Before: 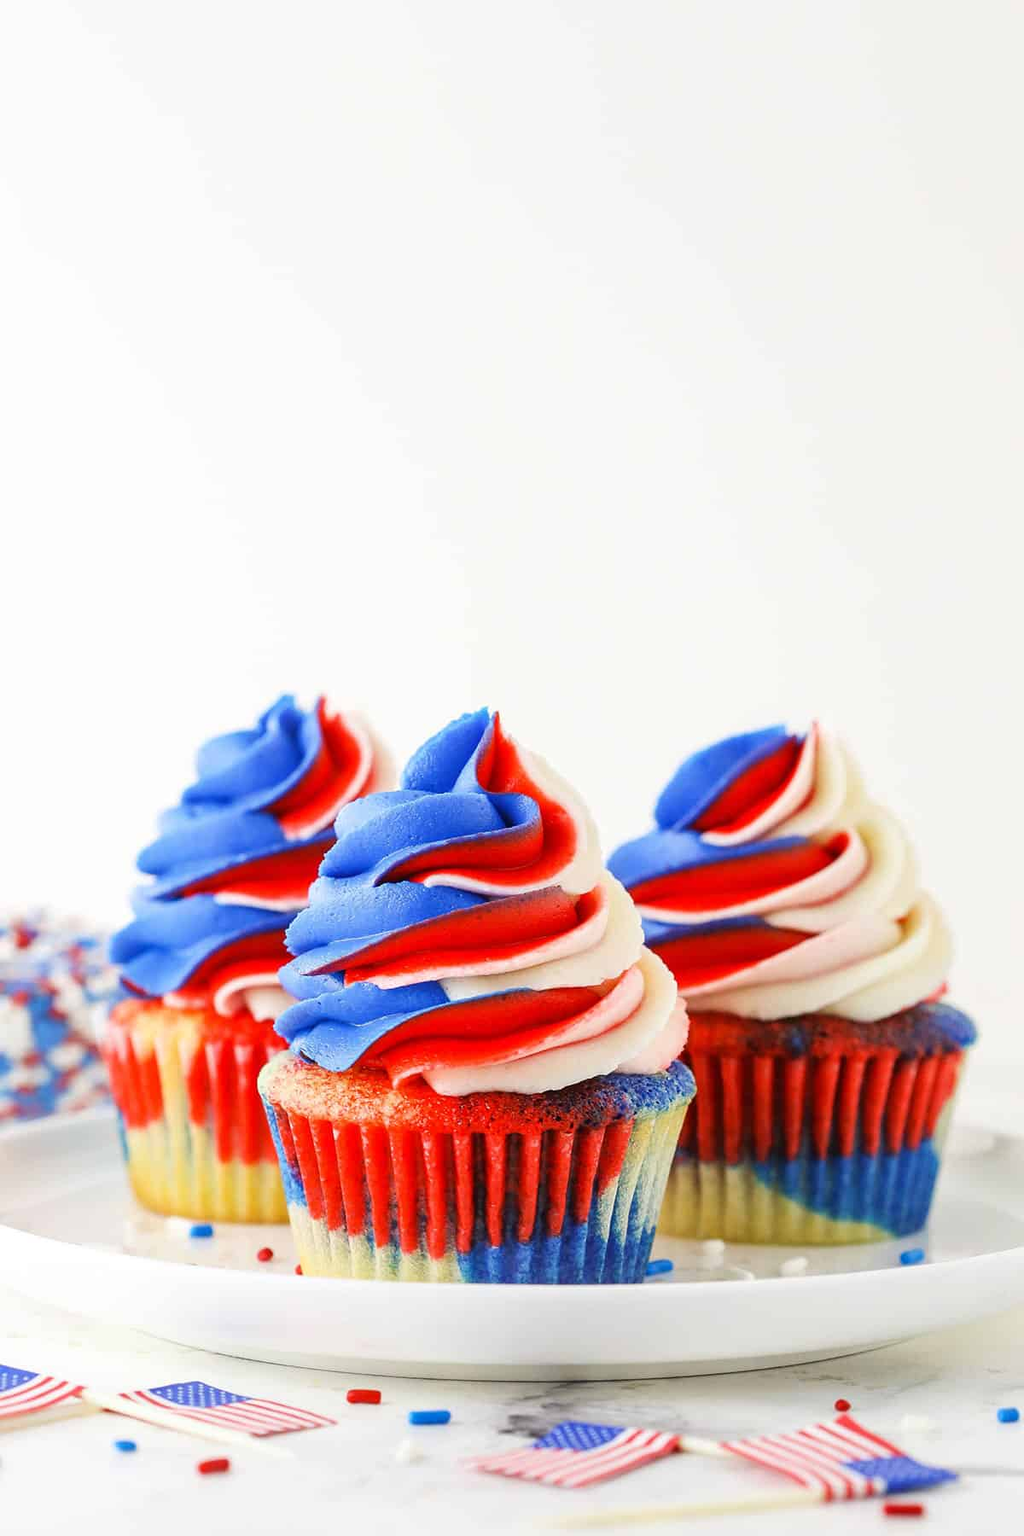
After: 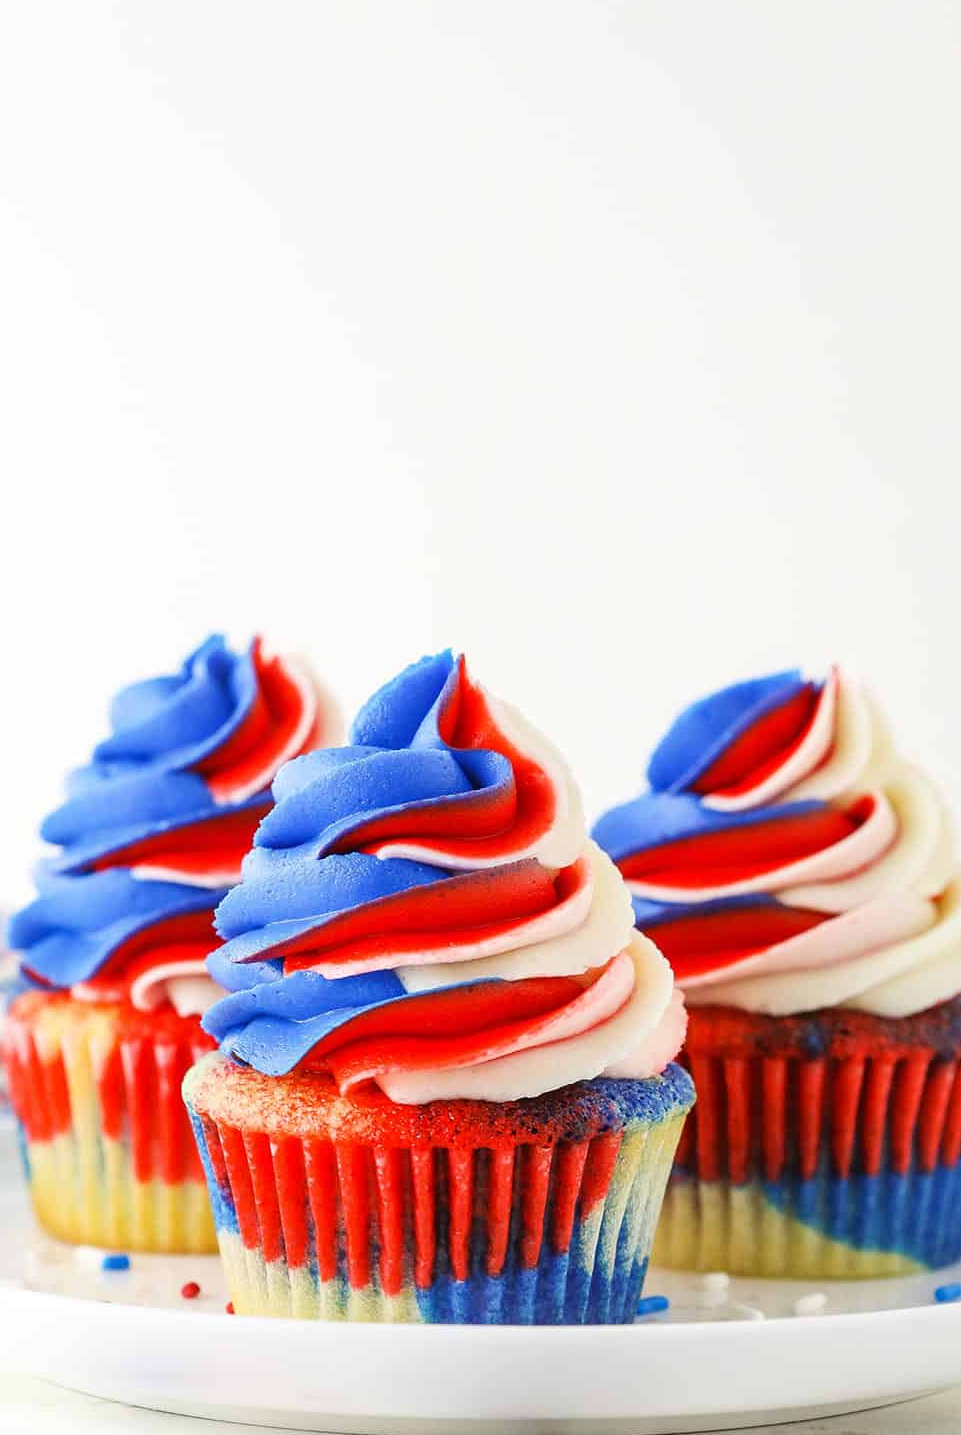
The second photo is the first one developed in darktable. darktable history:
crop and rotate: left 10.019%, top 10.038%, right 9.86%, bottom 10.224%
